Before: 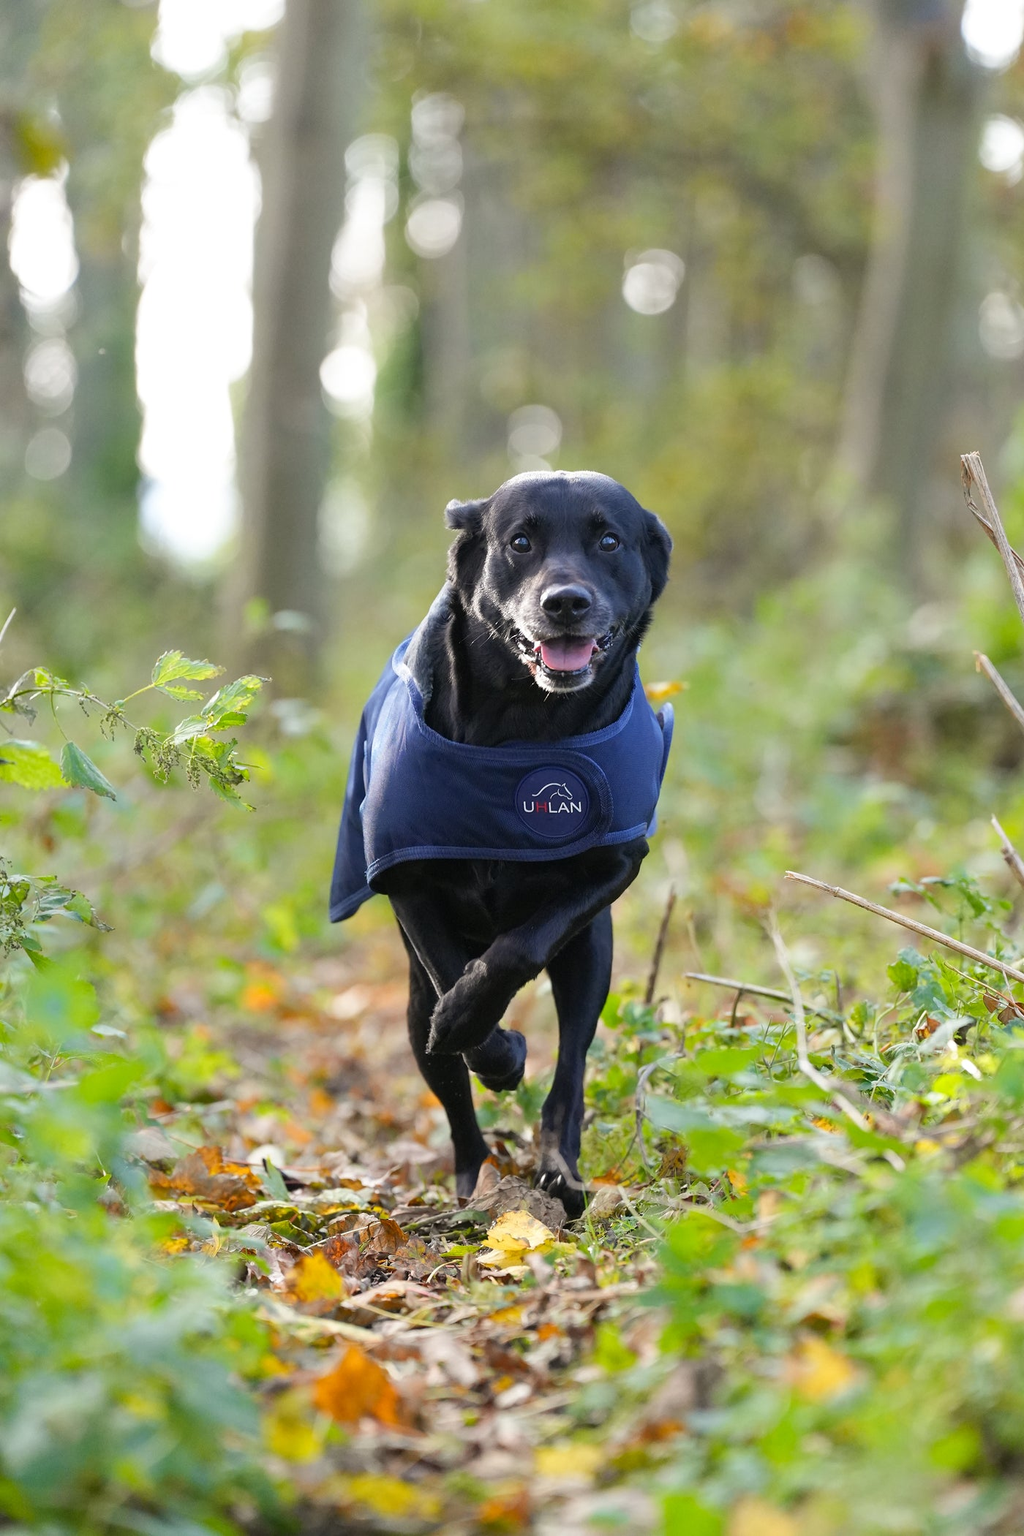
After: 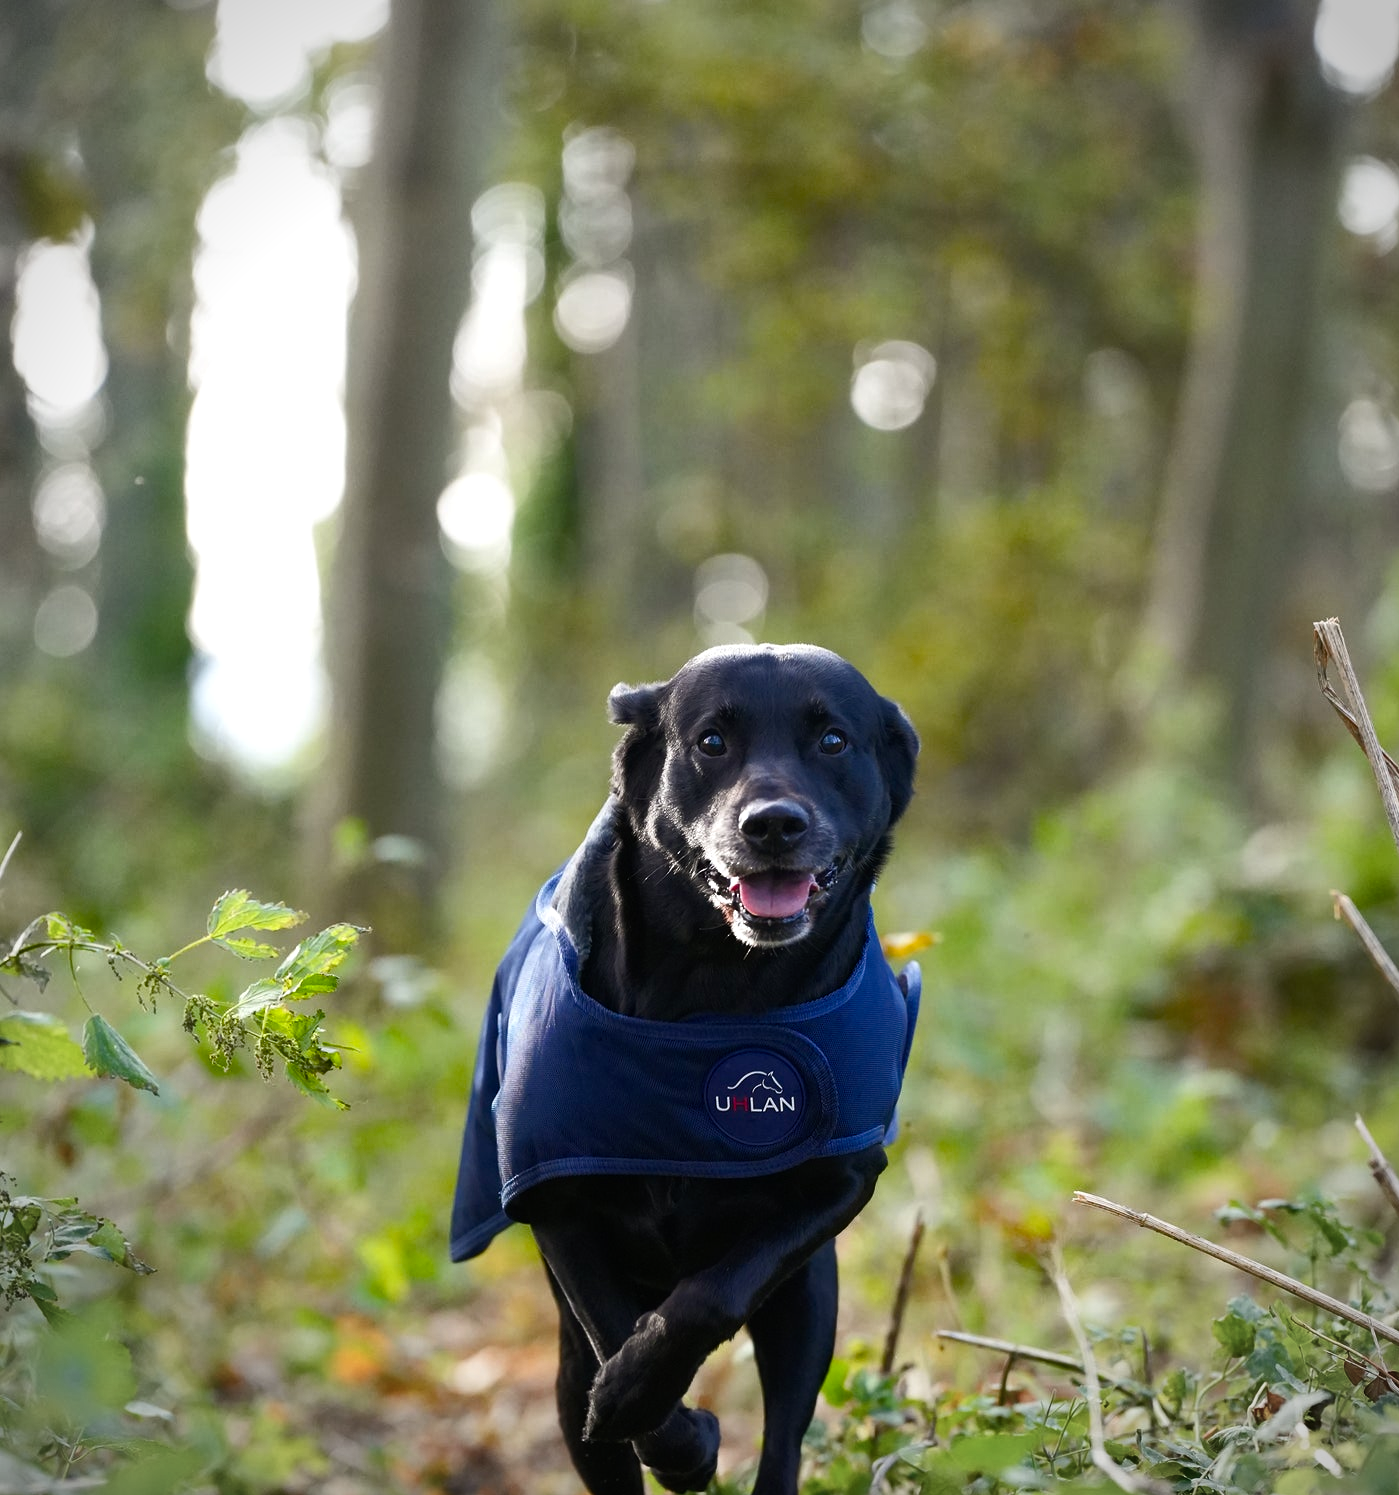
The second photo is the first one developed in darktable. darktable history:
vignetting: on, module defaults
color balance rgb: perceptual saturation grading › global saturation 24.228%, perceptual saturation grading › highlights -23.937%, perceptual saturation grading › mid-tones 24.661%, perceptual saturation grading › shadows 38.905%, perceptual brilliance grading › highlights 3.276%, perceptual brilliance grading › mid-tones -17.31%, perceptual brilliance grading › shadows -40.852%
crop: right 0%, bottom 28.799%
